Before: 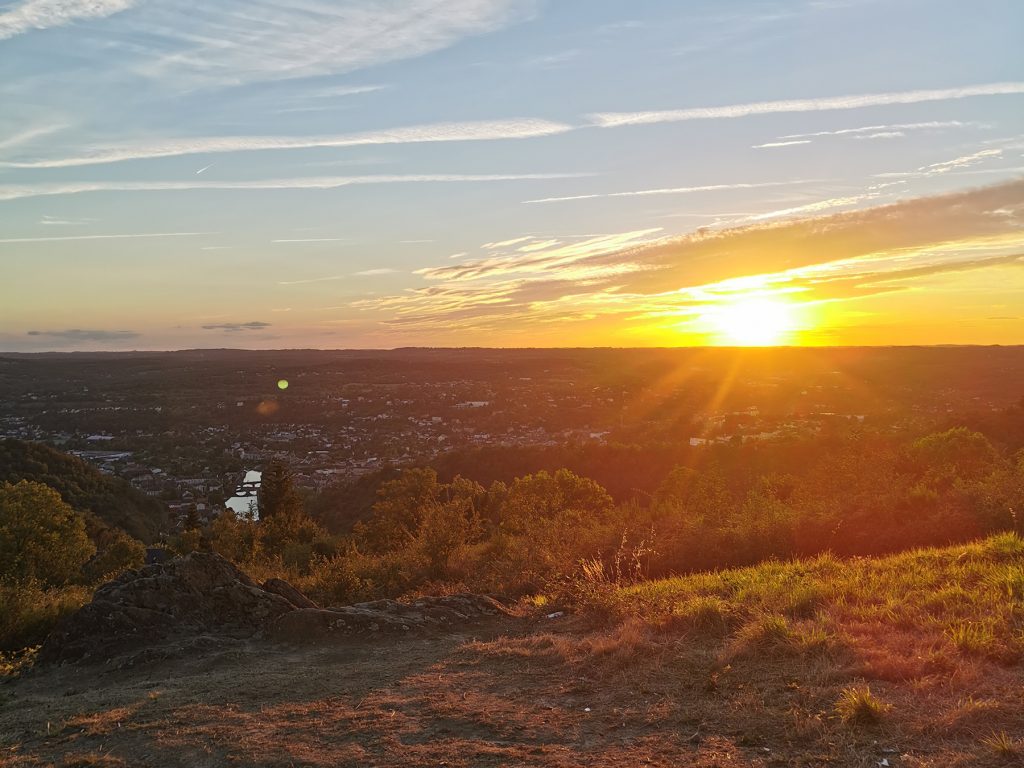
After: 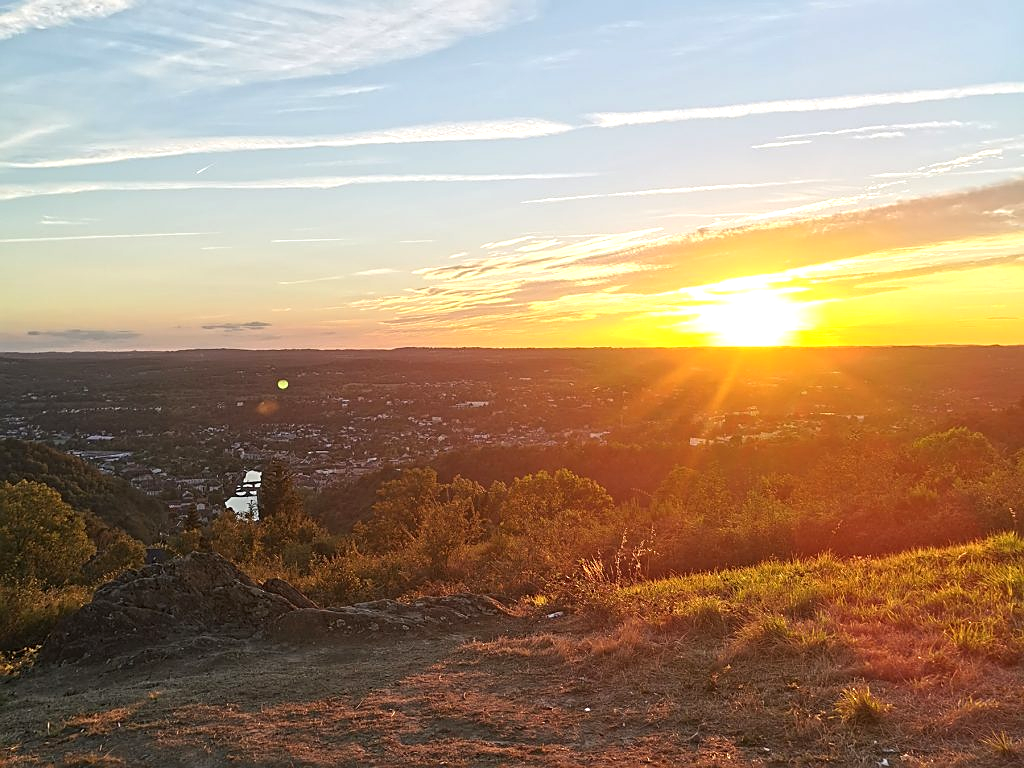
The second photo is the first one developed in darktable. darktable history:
sharpen: on, module defaults
exposure: exposure 0.493 EV, compensate highlight preservation false
